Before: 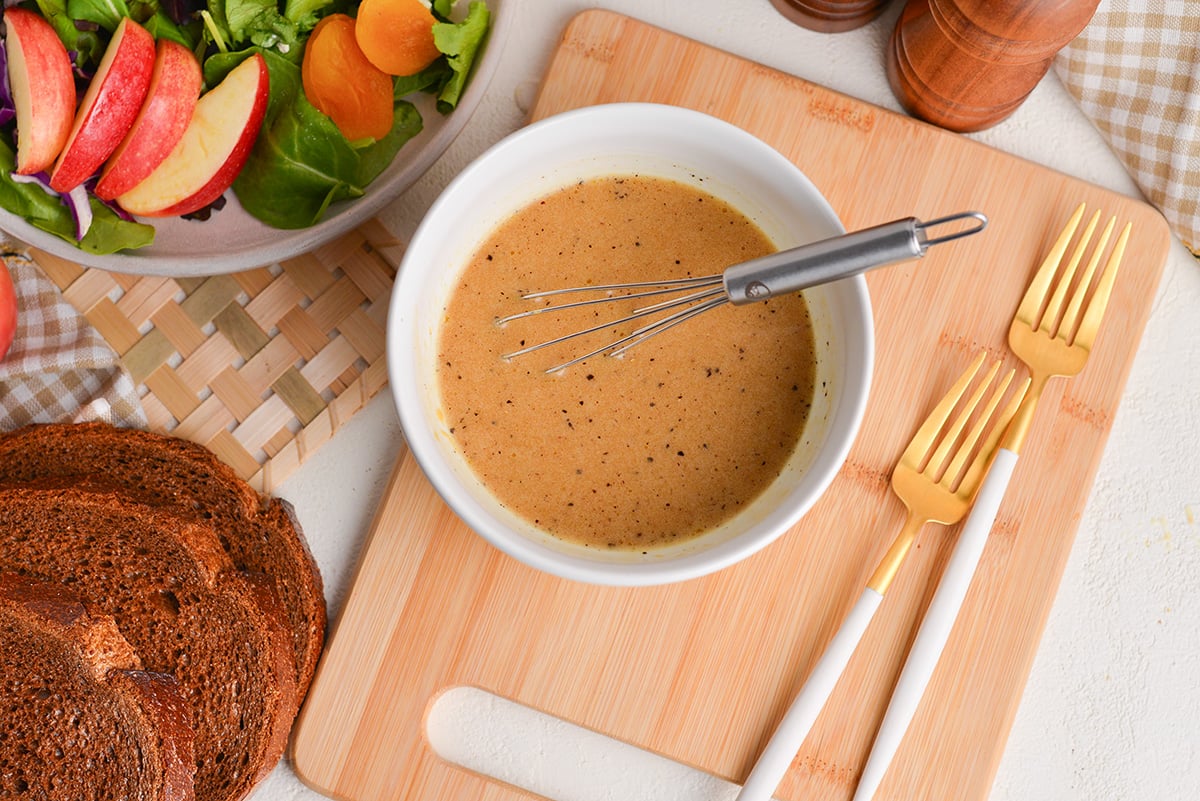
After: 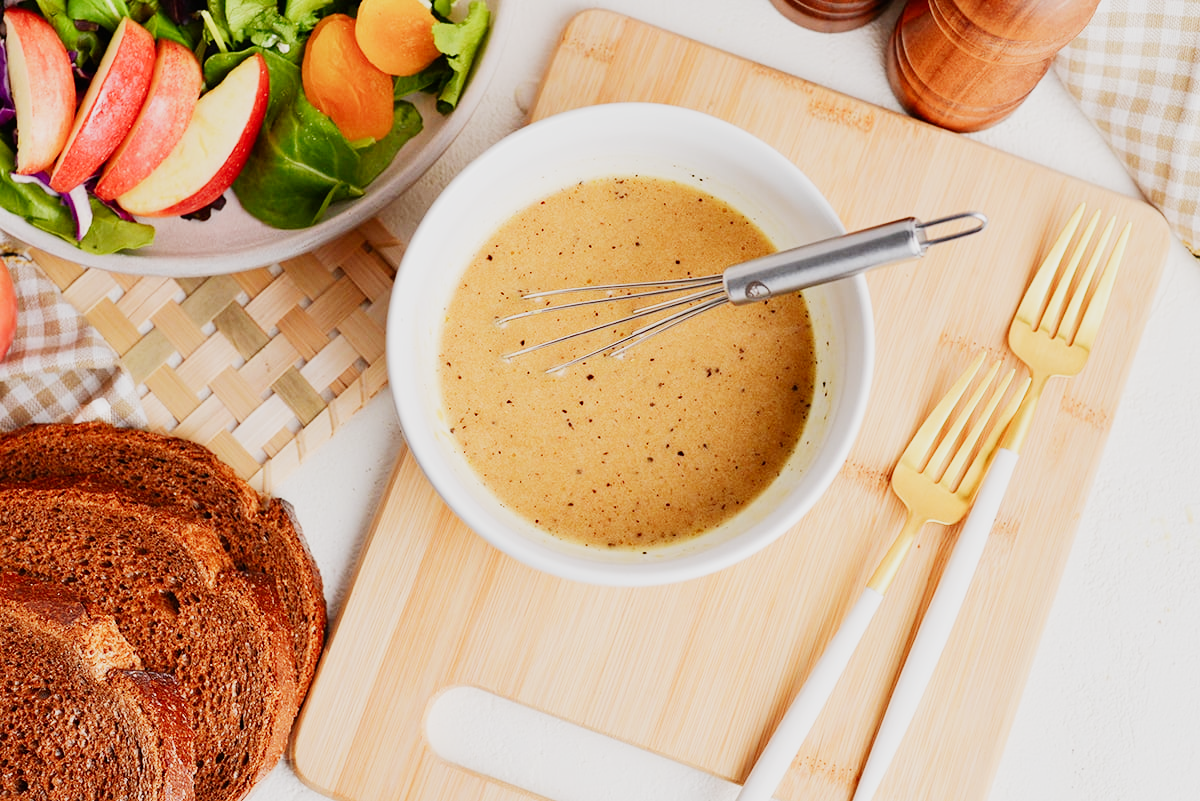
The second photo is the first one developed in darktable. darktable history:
sigmoid: skew -0.2, preserve hue 0%, red attenuation 0.1, red rotation 0.035, green attenuation 0.1, green rotation -0.017, blue attenuation 0.15, blue rotation -0.052, base primaries Rec2020
exposure: exposure 0.781 EV, compensate highlight preservation false
